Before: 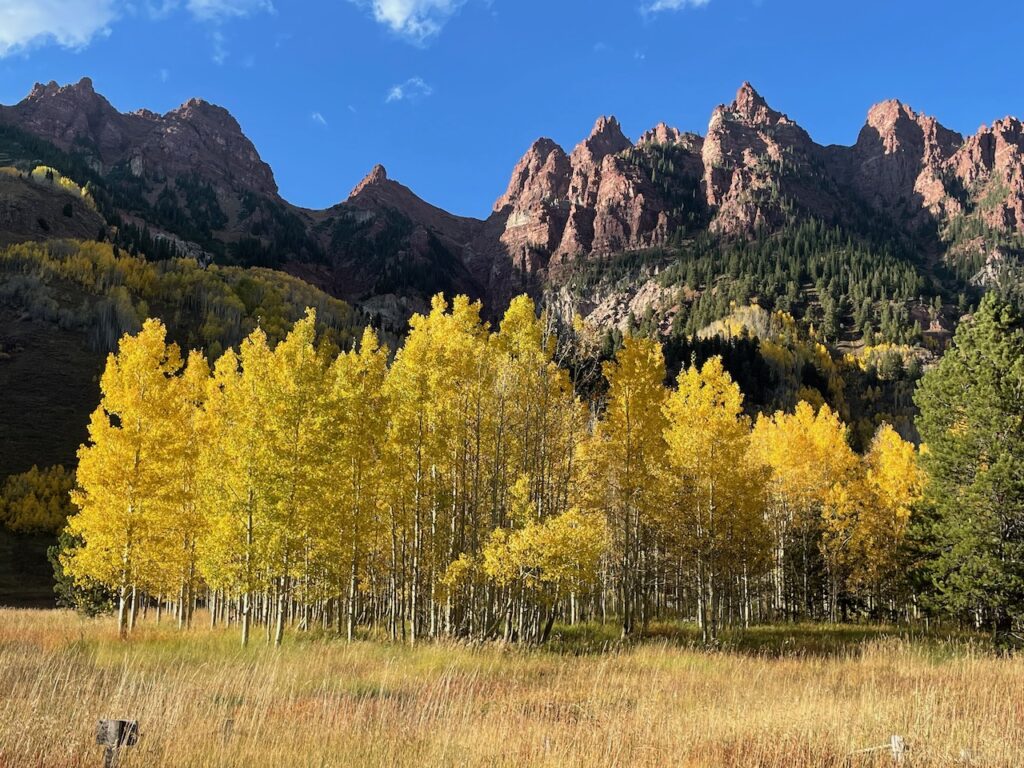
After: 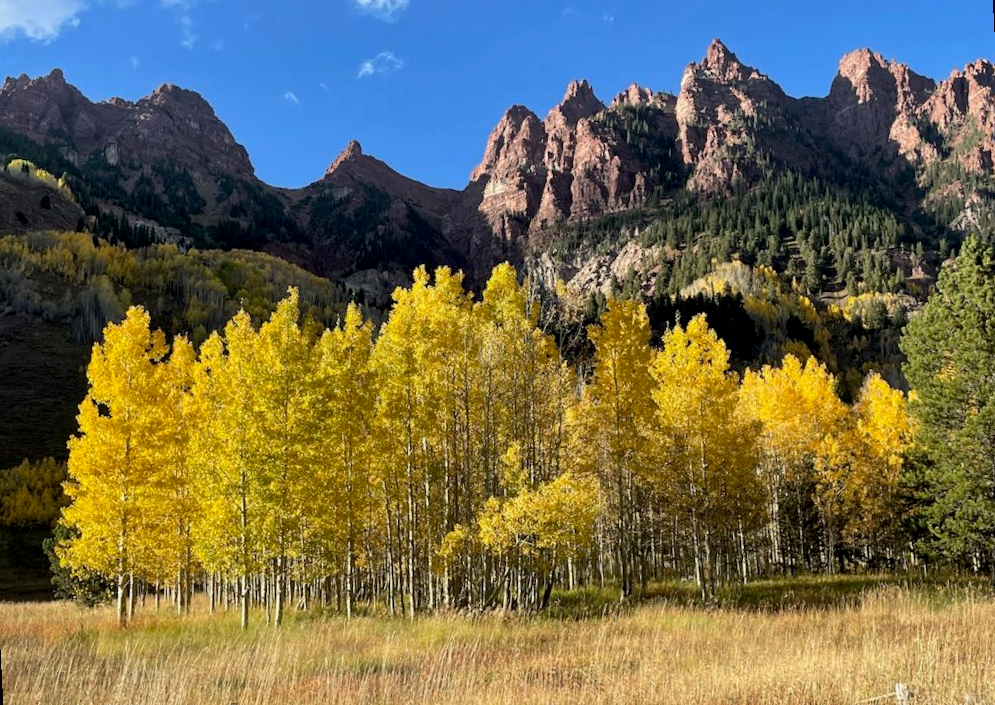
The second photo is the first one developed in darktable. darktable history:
local contrast: mode bilateral grid, contrast 20, coarseness 50, detail 120%, midtone range 0.2
rotate and perspective: rotation -3°, crop left 0.031, crop right 0.968, crop top 0.07, crop bottom 0.93
